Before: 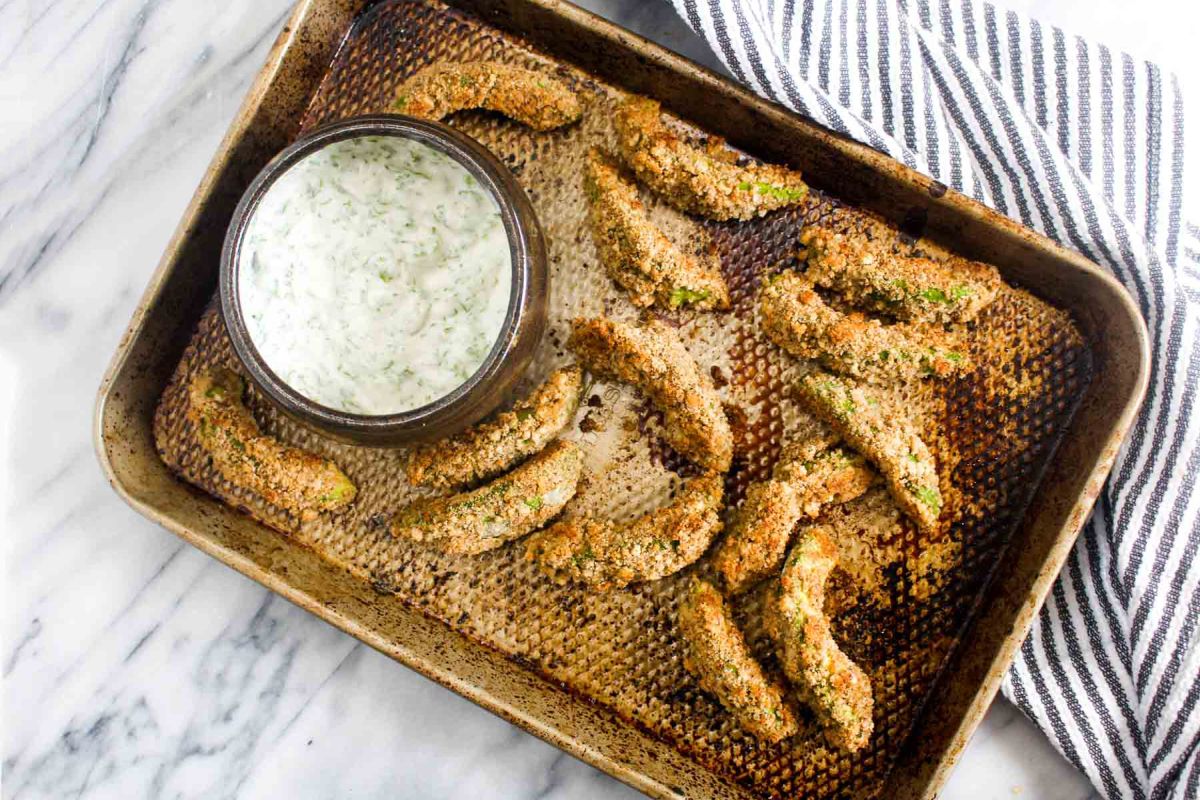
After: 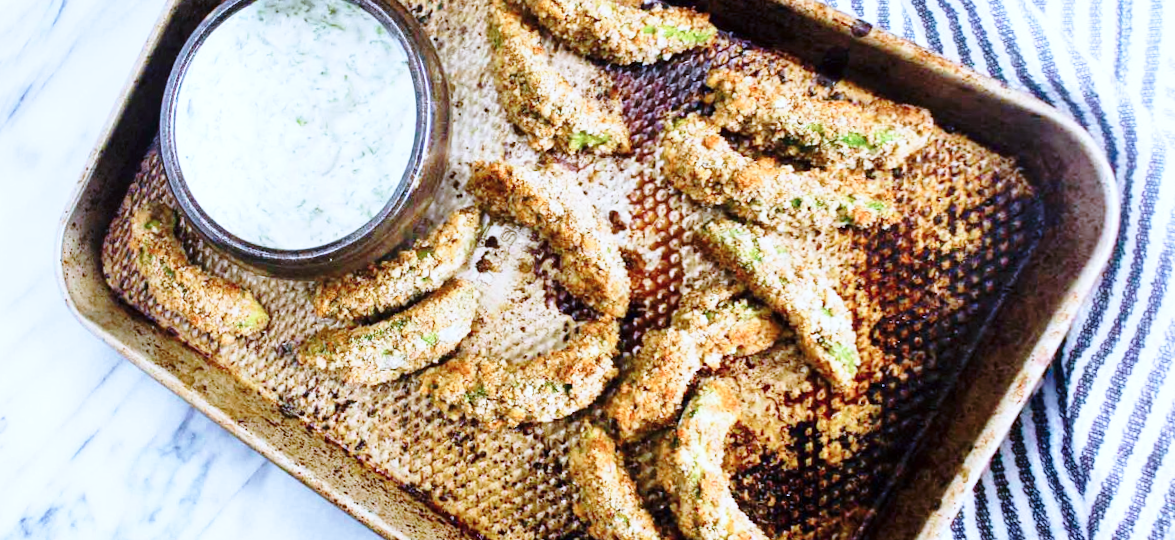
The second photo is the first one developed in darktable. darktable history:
base curve: curves: ch0 [(0, 0) (0.028, 0.03) (0.121, 0.232) (0.46, 0.748) (0.859, 0.968) (1, 1)], preserve colors none
crop and rotate: top 15.774%, bottom 5.506%
rotate and perspective: rotation 1.69°, lens shift (vertical) -0.023, lens shift (horizontal) -0.291, crop left 0.025, crop right 0.988, crop top 0.092, crop bottom 0.842
color calibration: illuminant as shot in camera, adaptation linear Bradford (ICC v4), x 0.406, y 0.405, temperature 3570.35 K, saturation algorithm version 1 (2020)
